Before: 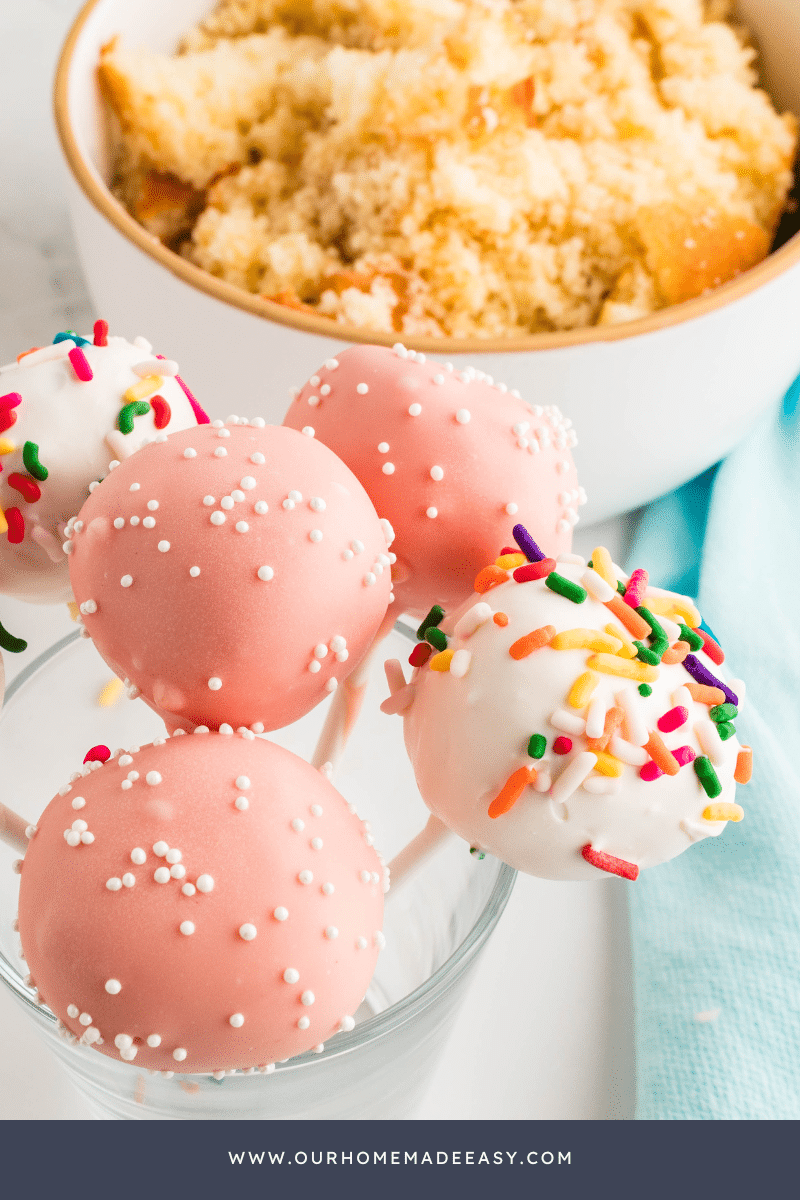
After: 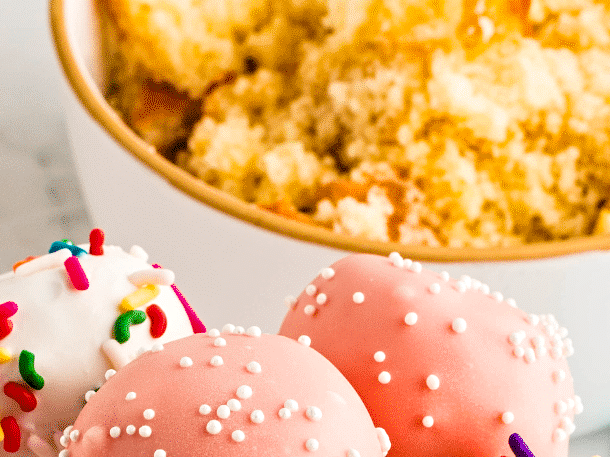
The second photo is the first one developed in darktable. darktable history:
color balance rgb: perceptual saturation grading › global saturation 20%, global vibrance 20%
contrast equalizer: y [[0.51, 0.537, 0.559, 0.574, 0.599, 0.618], [0.5 ×6], [0.5 ×6], [0 ×6], [0 ×6]]
crop: left 0.579%, top 7.627%, right 23.167%, bottom 54.275%
